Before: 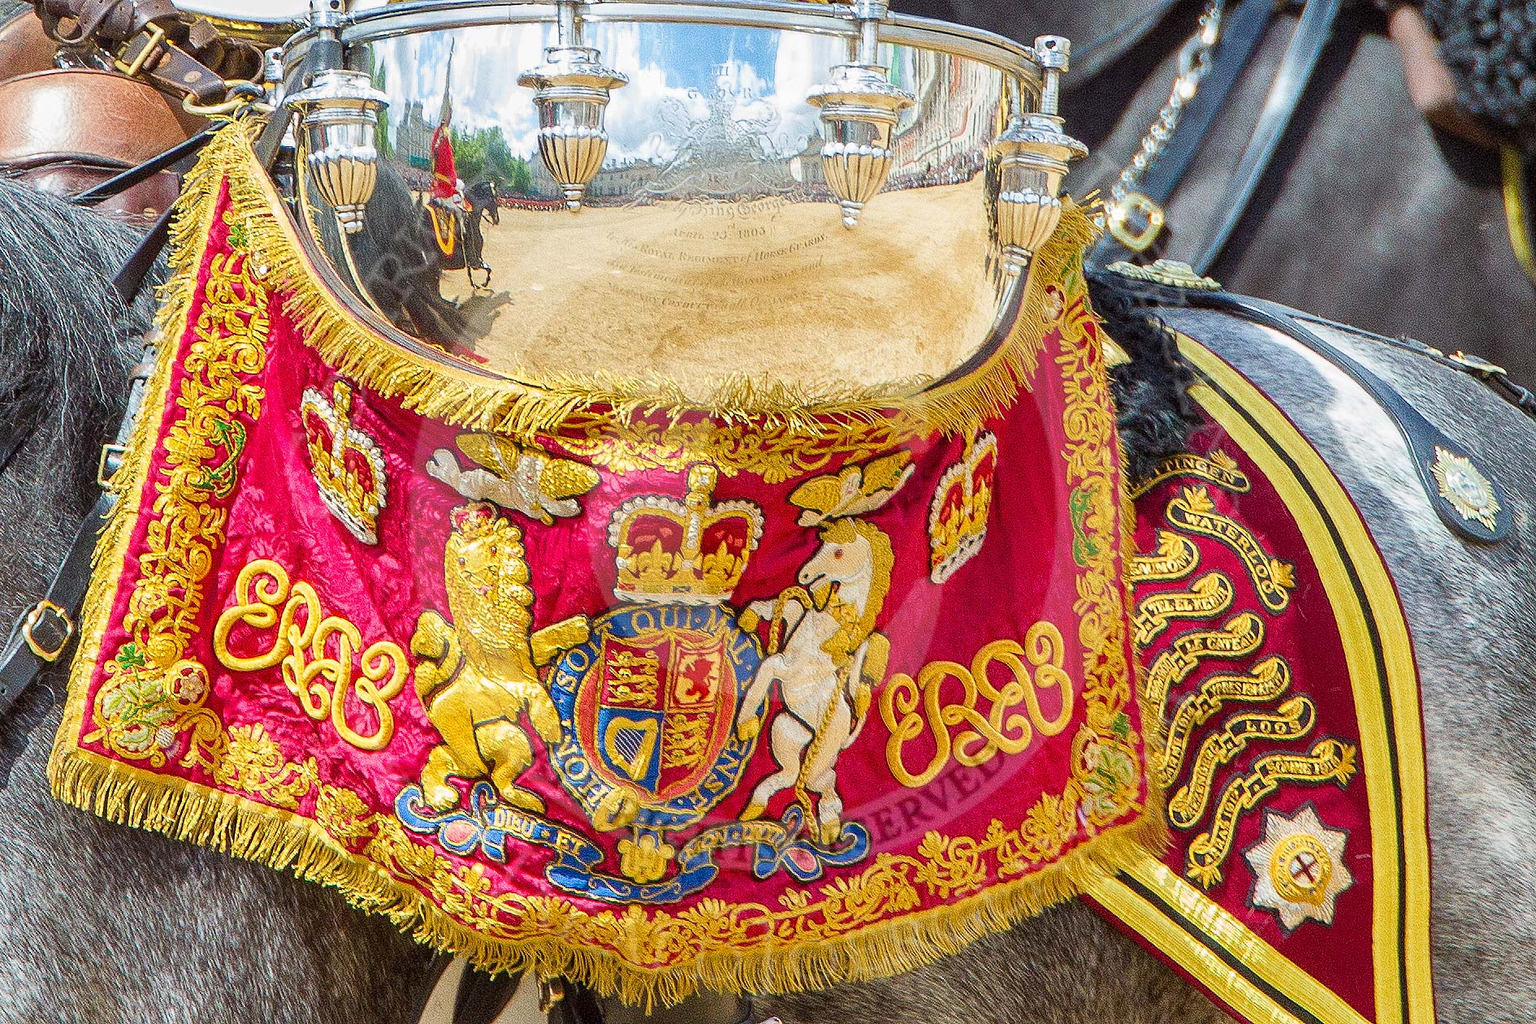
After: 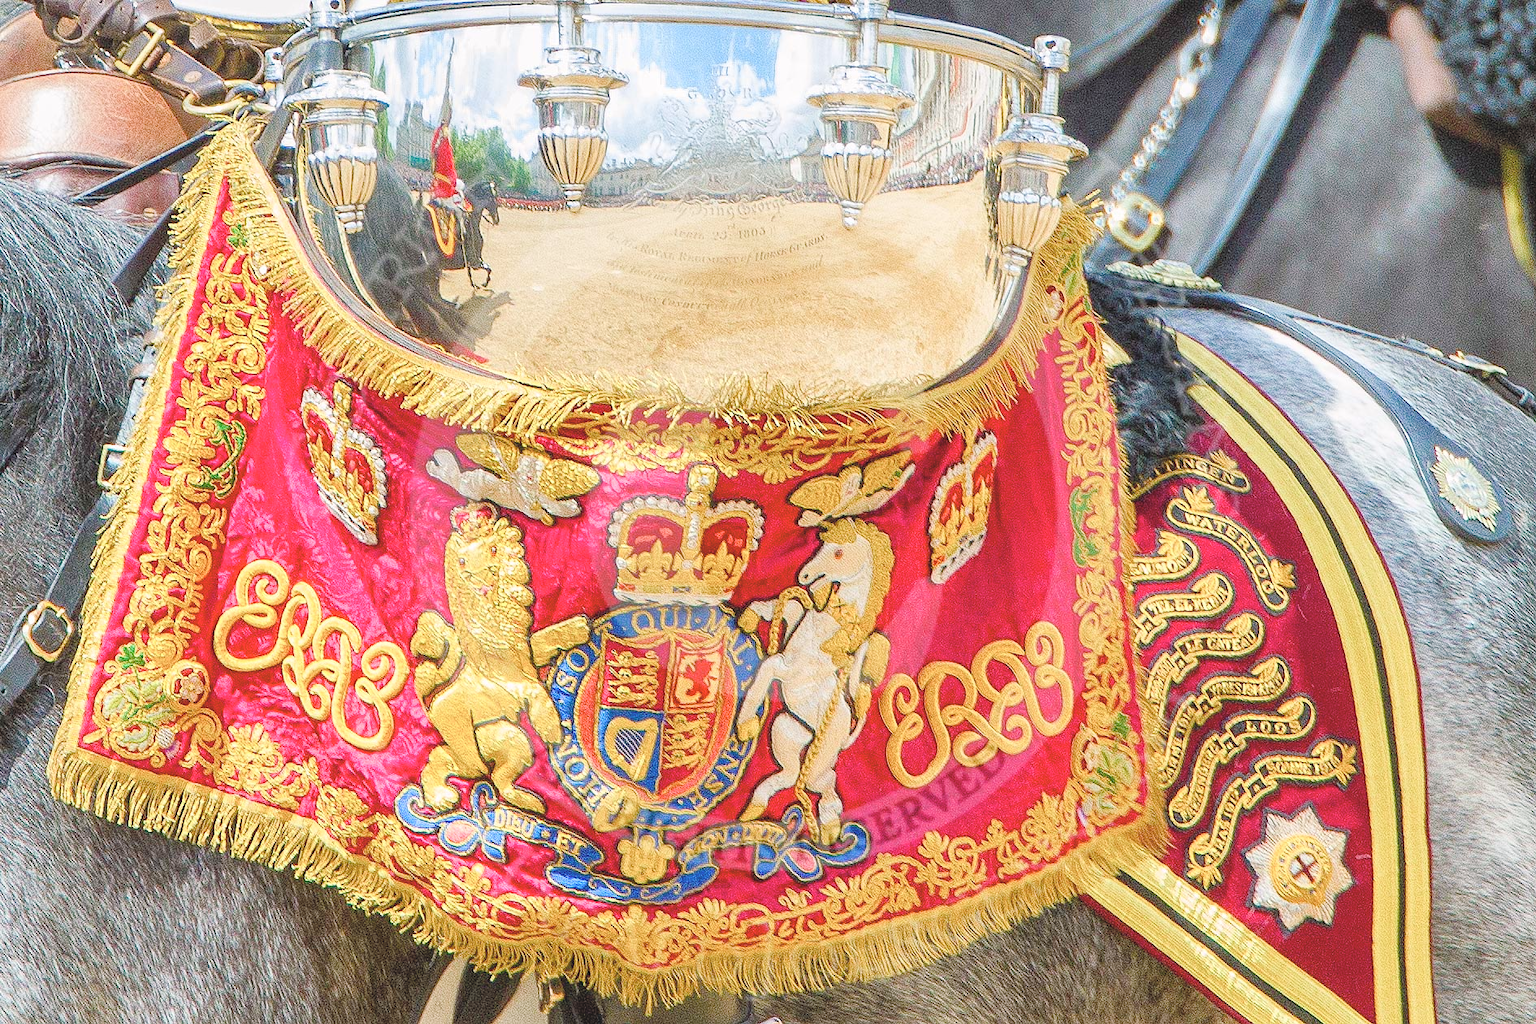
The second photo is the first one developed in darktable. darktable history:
contrast brightness saturation: brightness 0.285
color balance rgb: shadows lift › luminance -7.563%, shadows lift › chroma 2.411%, shadows lift › hue 165.28°, highlights gain › chroma 0.251%, highlights gain › hue 332.92°, global offset › luminance 0.268%, perceptual saturation grading › global saturation 20%, perceptual saturation grading › highlights -49.235%, perceptual saturation grading › shadows 25.823%, global vibrance 5.035%
